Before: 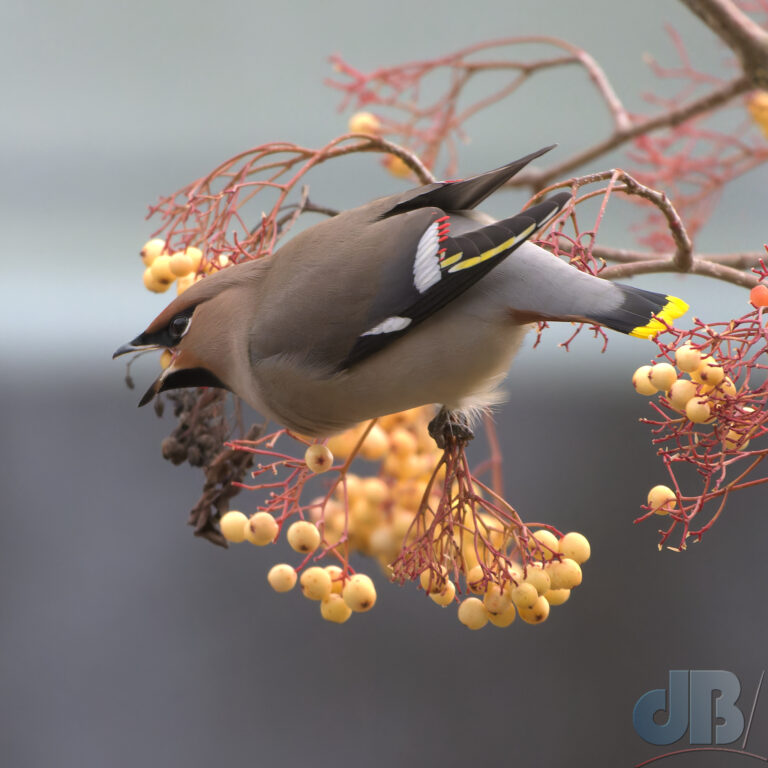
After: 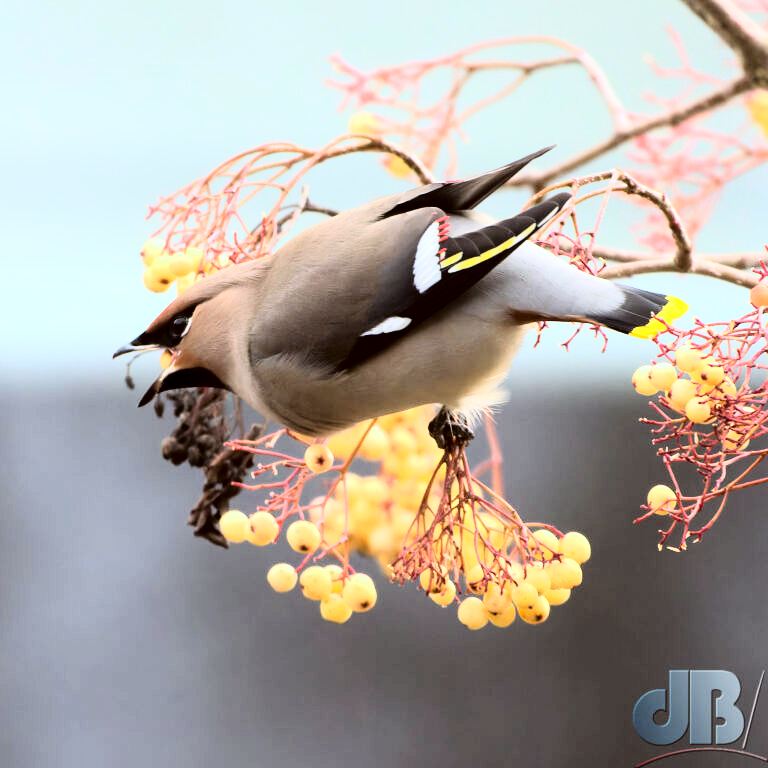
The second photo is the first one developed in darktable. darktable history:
exposure: black level correction 0.009, exposure 0.119 EV, compensate highlight preservation false
rgb curve: curves: ch0 [(0, 0) (0.21, 0.15) (0.24, 0.21) (0.5, 0.75) (0.75, 0.96) (0.89, 0.99) (1, 1)]; ch1 [(0, 0.02) (0.21, 0.13) (0.25, 0.2) (0.5, 0.67) (0.75, 0.9) (0.89, 0.97) (1, 1)]; ch2 [(0, 0.02) (0.21, 0.13) (0.25, 0.2) (0.5, 0.67) (0.75, 0.9) (0.89, 0.97) (1, 1)], compensate middle gray true
color correction: highlights a* -4.98, highlights b* -3.76, shadows a* 3.83, shadows b* 4.08
